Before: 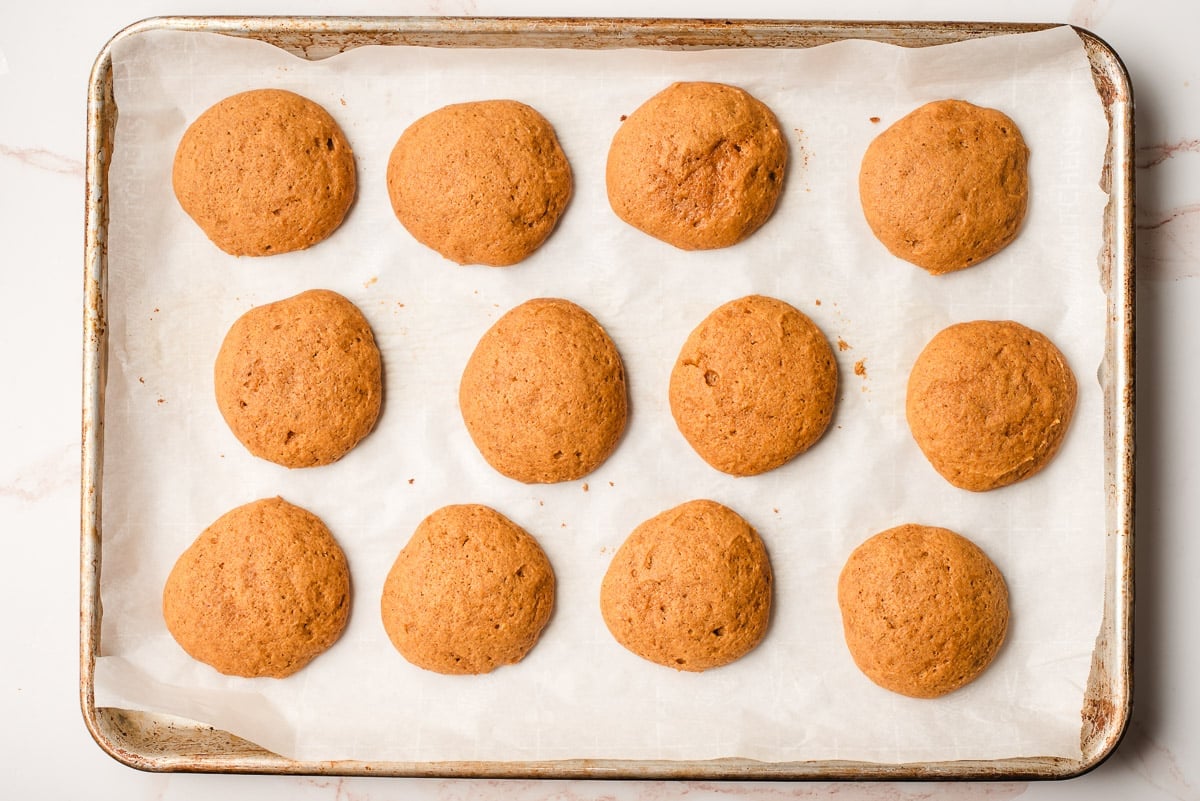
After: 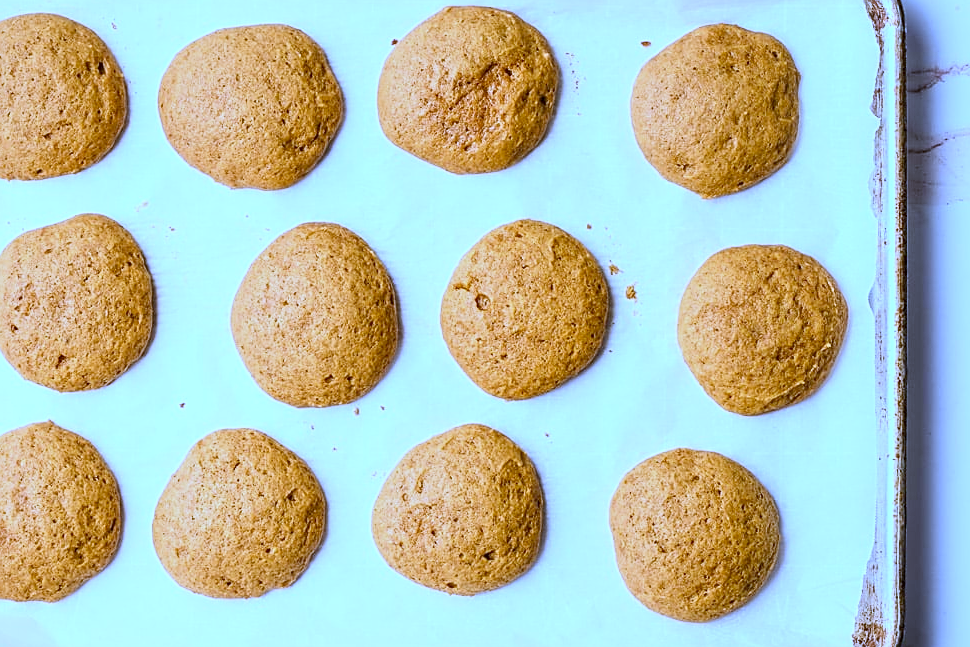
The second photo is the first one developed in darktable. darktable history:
crop: left 19.159%, top 9.58%, bottom 9.58%
contrast brightness saturation: contrast 0.2, brightness 0.16, saturation 0.22
local contrast: on, module defaults
sharpen: on, module defaults
white balance: red 0.766, blue 1.537
